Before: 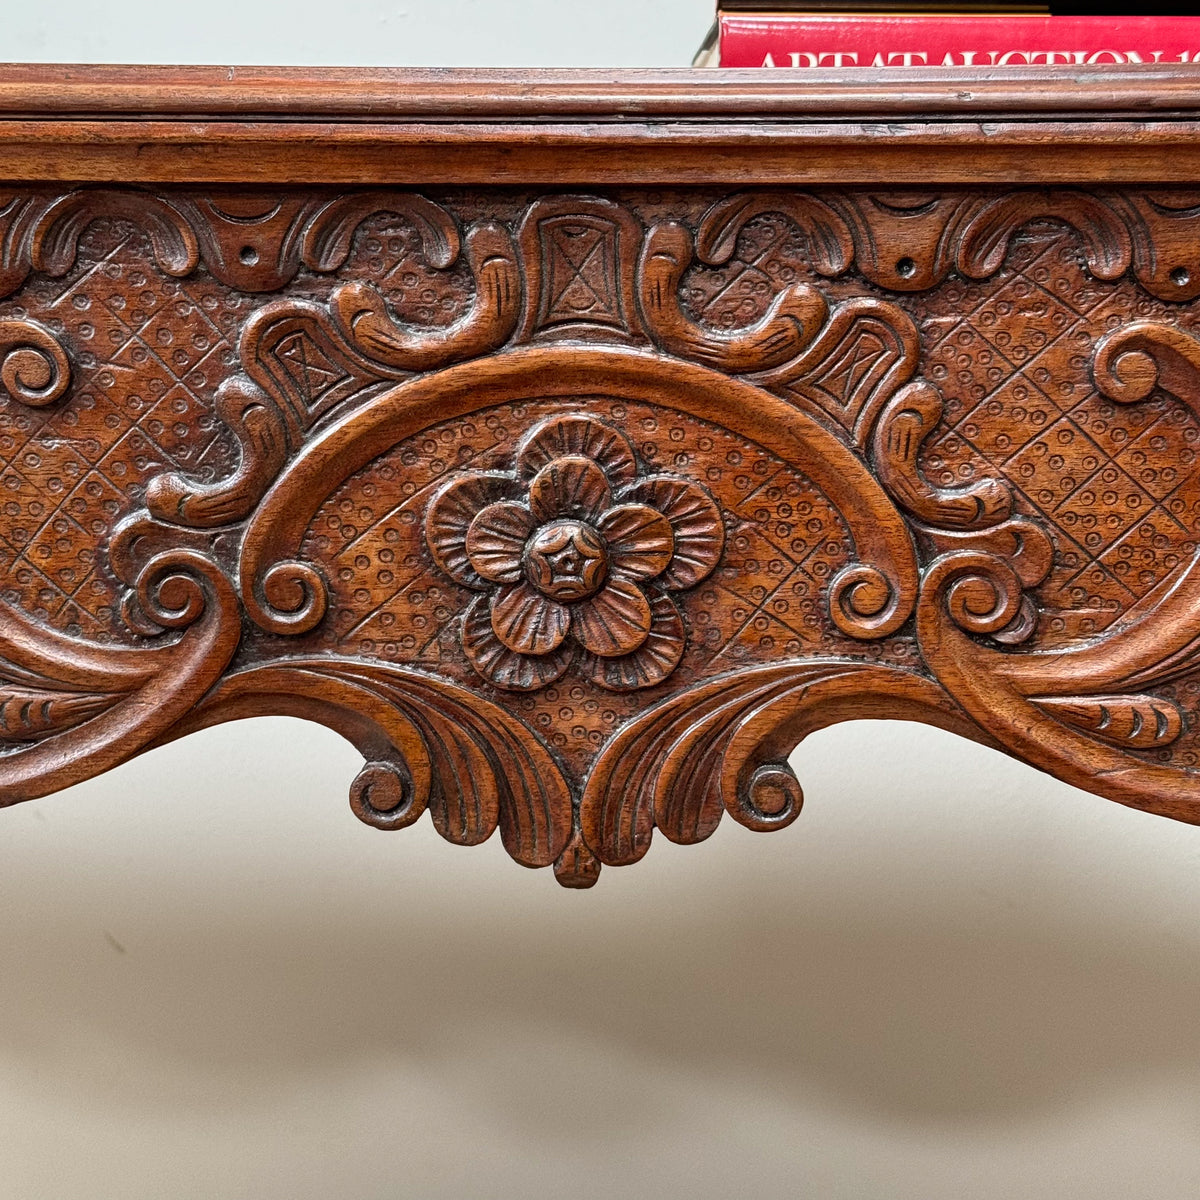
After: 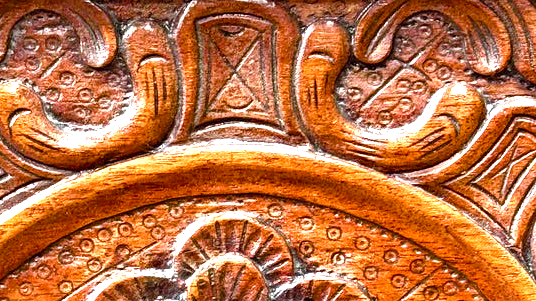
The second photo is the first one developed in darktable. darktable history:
crop: left 28.64%, top 16.832%, right 26.637%, bottom 58.055%
exposure: black level correction 0, exposure 1.2 EV, compensate exposure bias true, compensate highlight preservation false
color balance rgb: linear chroma grading › shadows -2.2%, linear chroma grading › highlights -15%, linear chroma grading › global chroma -10%, linear chroma grading › mid-tones -10%, perceptual saturation grading › global saturation 45%, perceptual saturation grading › highlights -50%, perceptual saturation grading › shadows 30%, perceptual brilliance grading › global brilliance 18%, global vibrance 45%
